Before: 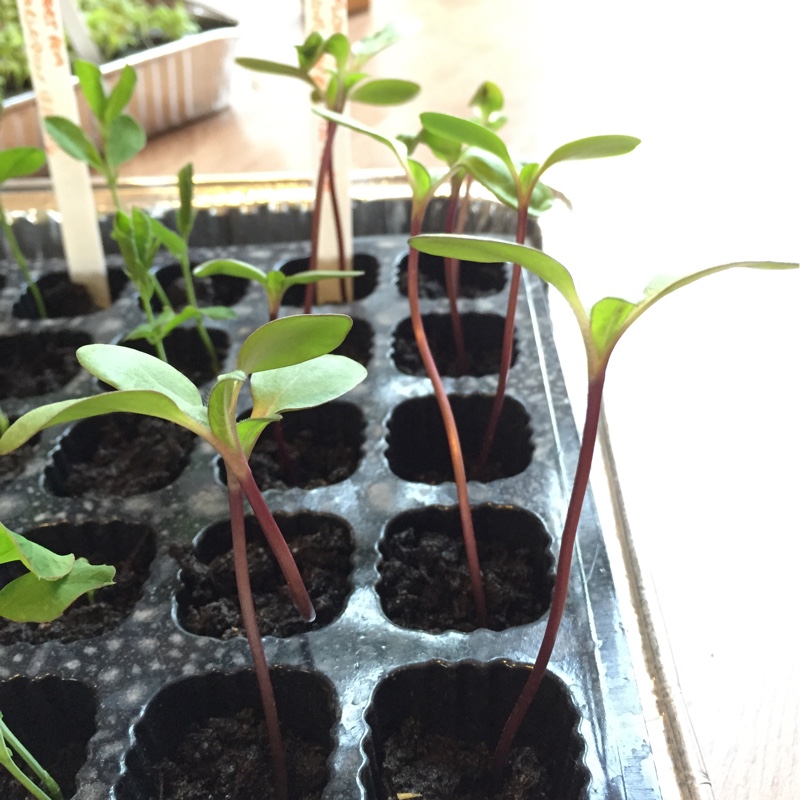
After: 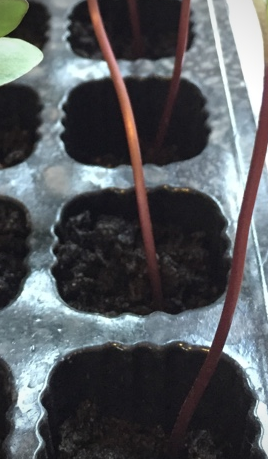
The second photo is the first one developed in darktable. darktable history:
vignetting: fall-off radius 60.89%, brightness -0.485
crop: left 40.572%, top 39.643%, right 25.849%, bottom 2.949%
